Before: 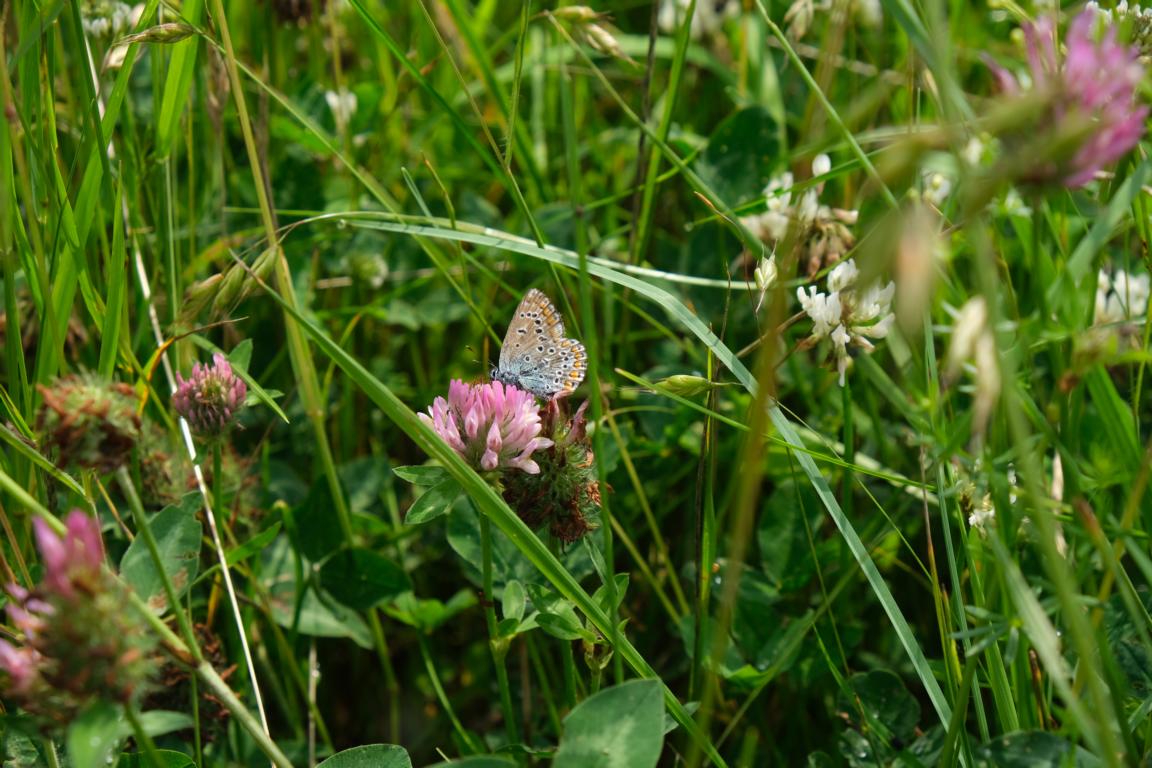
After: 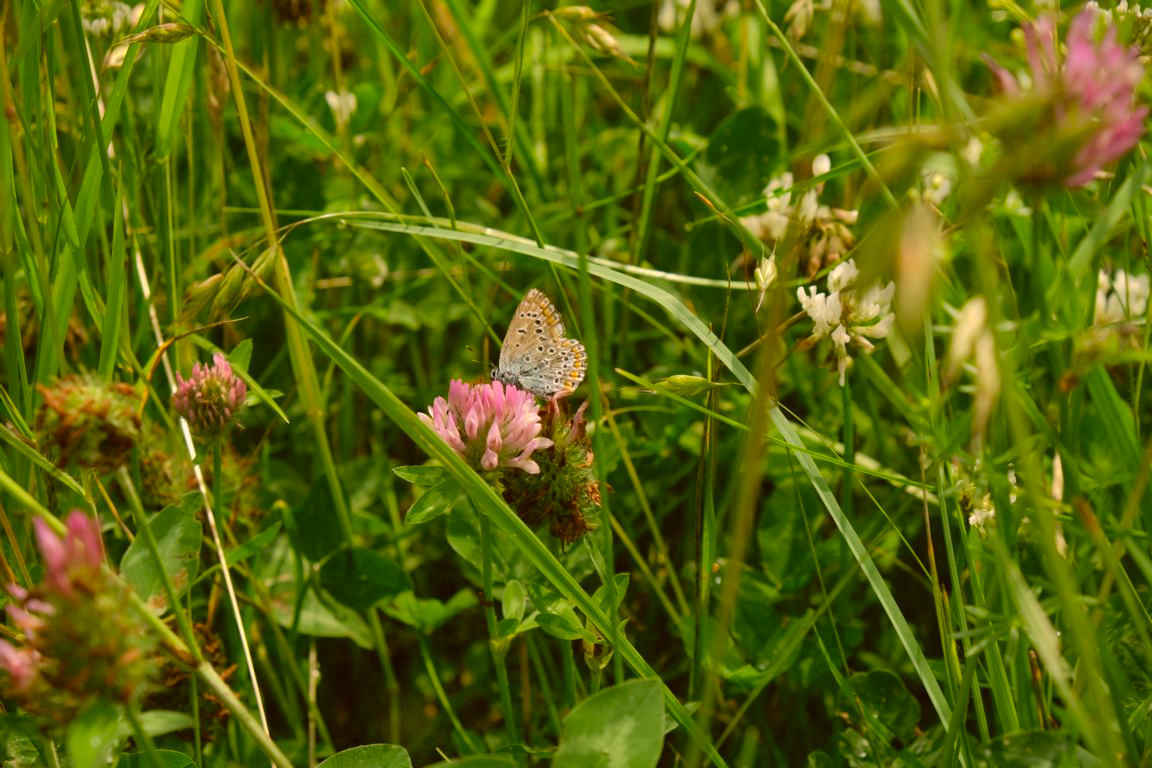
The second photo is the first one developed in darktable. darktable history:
shadows and highlights: highlights color adjustment 78.21%
color correction: highlights a* 8.49, highlights b* 15.83, shadows a* -0.457, shadows b* 26.25
